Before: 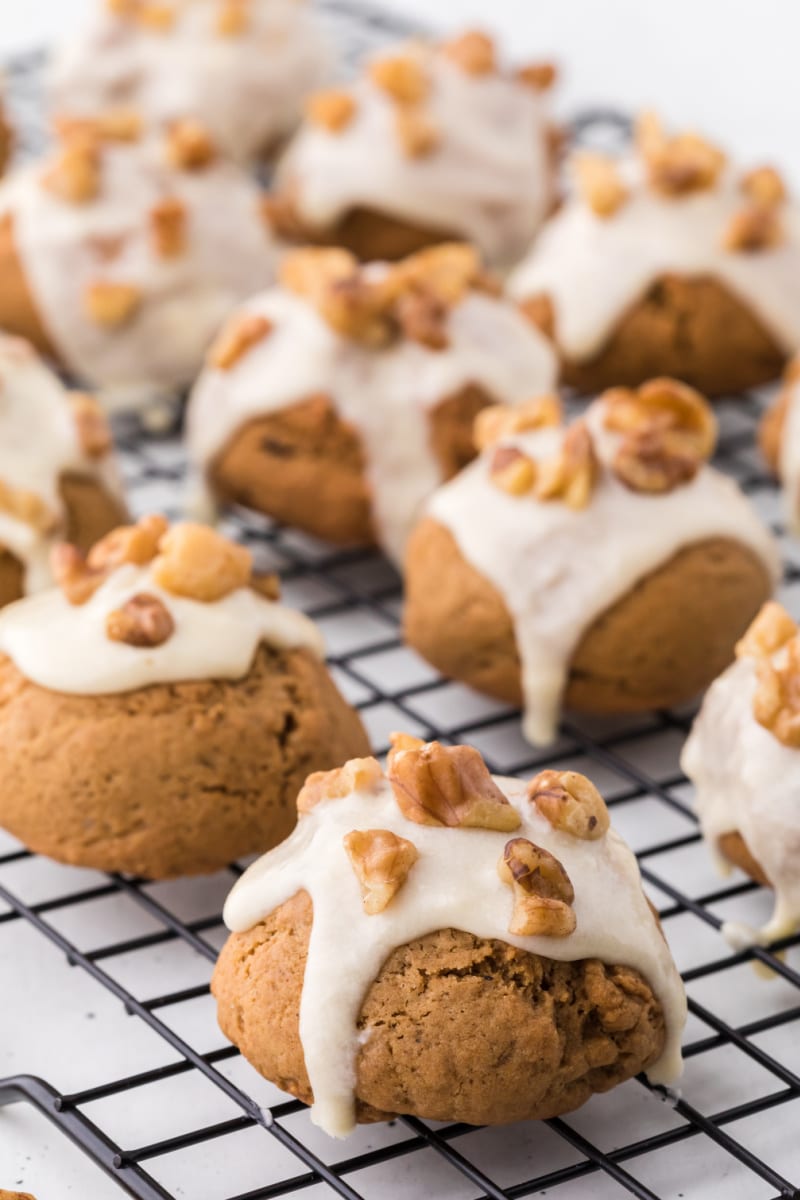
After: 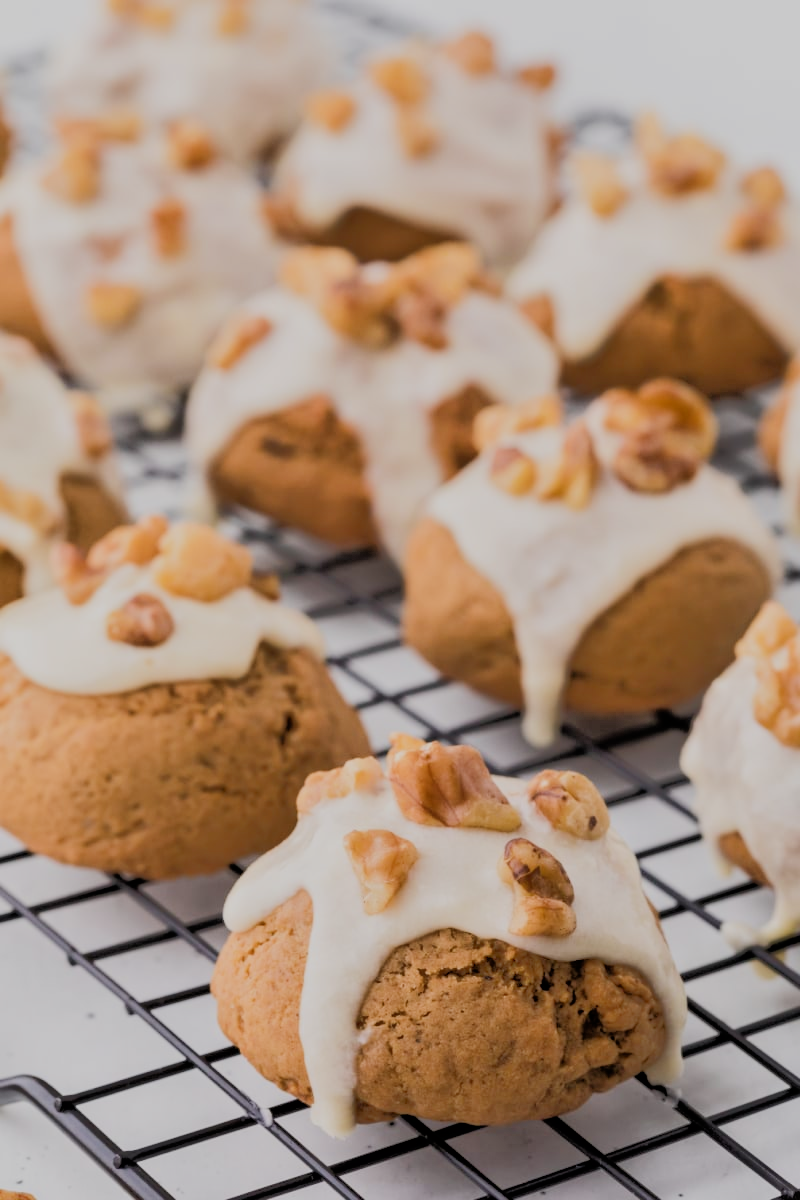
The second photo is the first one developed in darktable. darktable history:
tone equalizer: -8 EV -0.521 EV, -7 EV -0.287 EV, -6 EV -0.081 EV, -5 EV 0.451 EV, -4 EV 0.958 EV, -3 EV 0.799 EV, -2 EV -0.01 EV, -1 EV 0.128 EV, +0 EV -0.015 EV
filmic rgb: black relative exposure -6.94 EV, white relative exposure 5.64 EV, hardness 2.85
